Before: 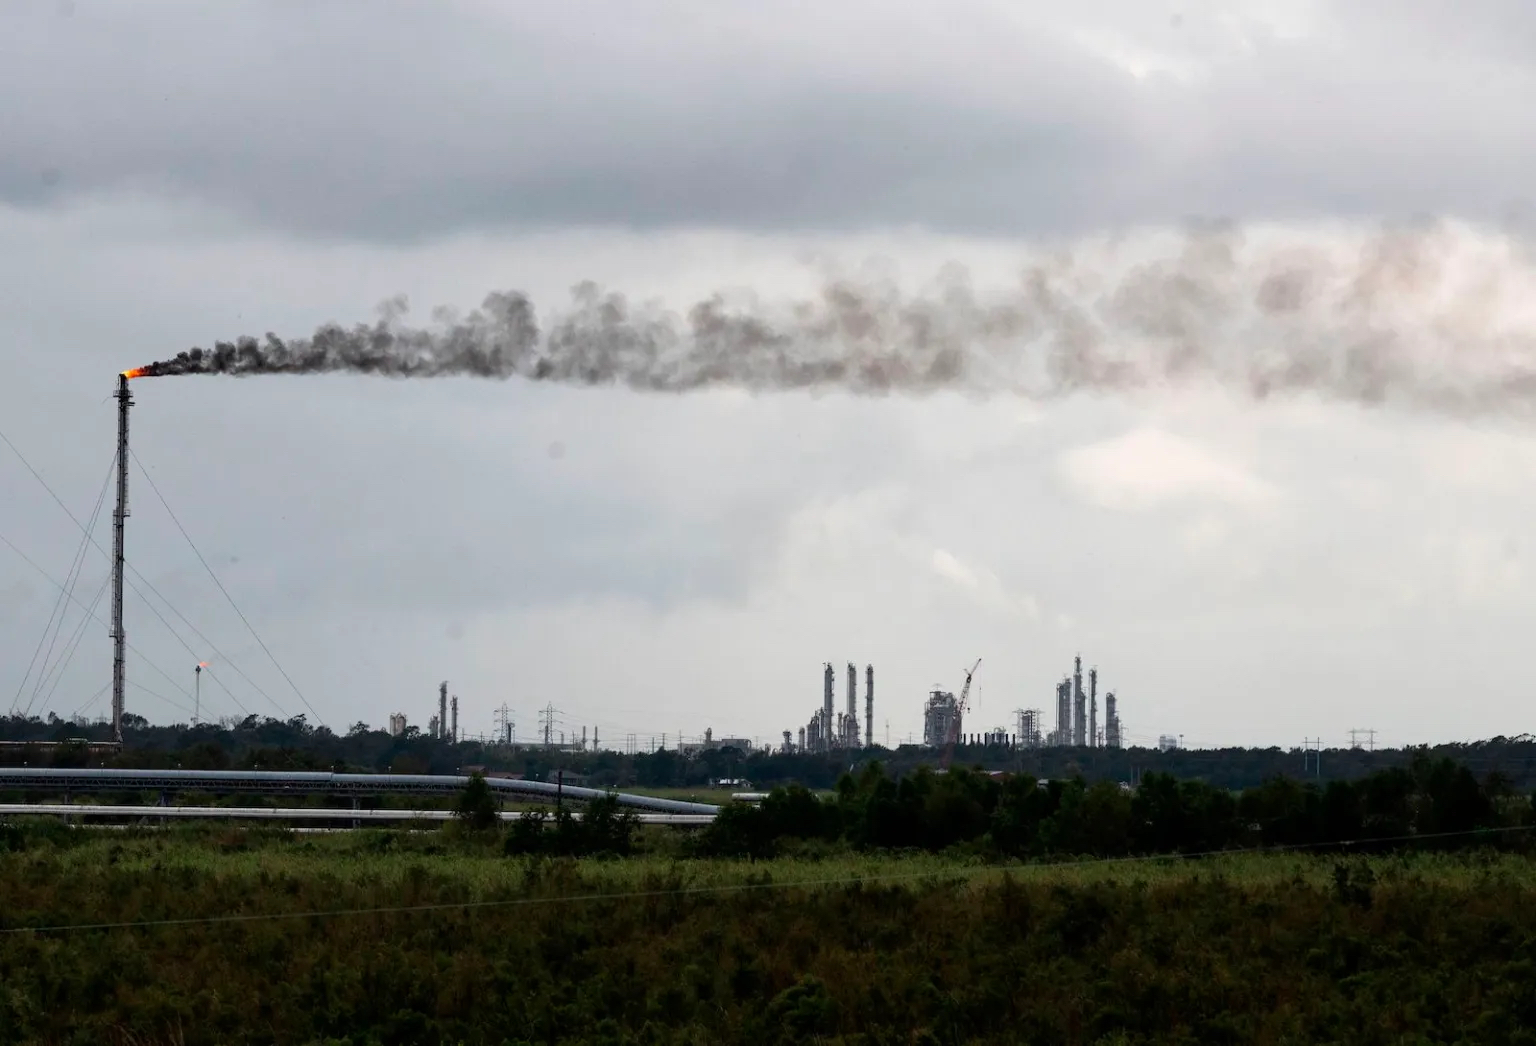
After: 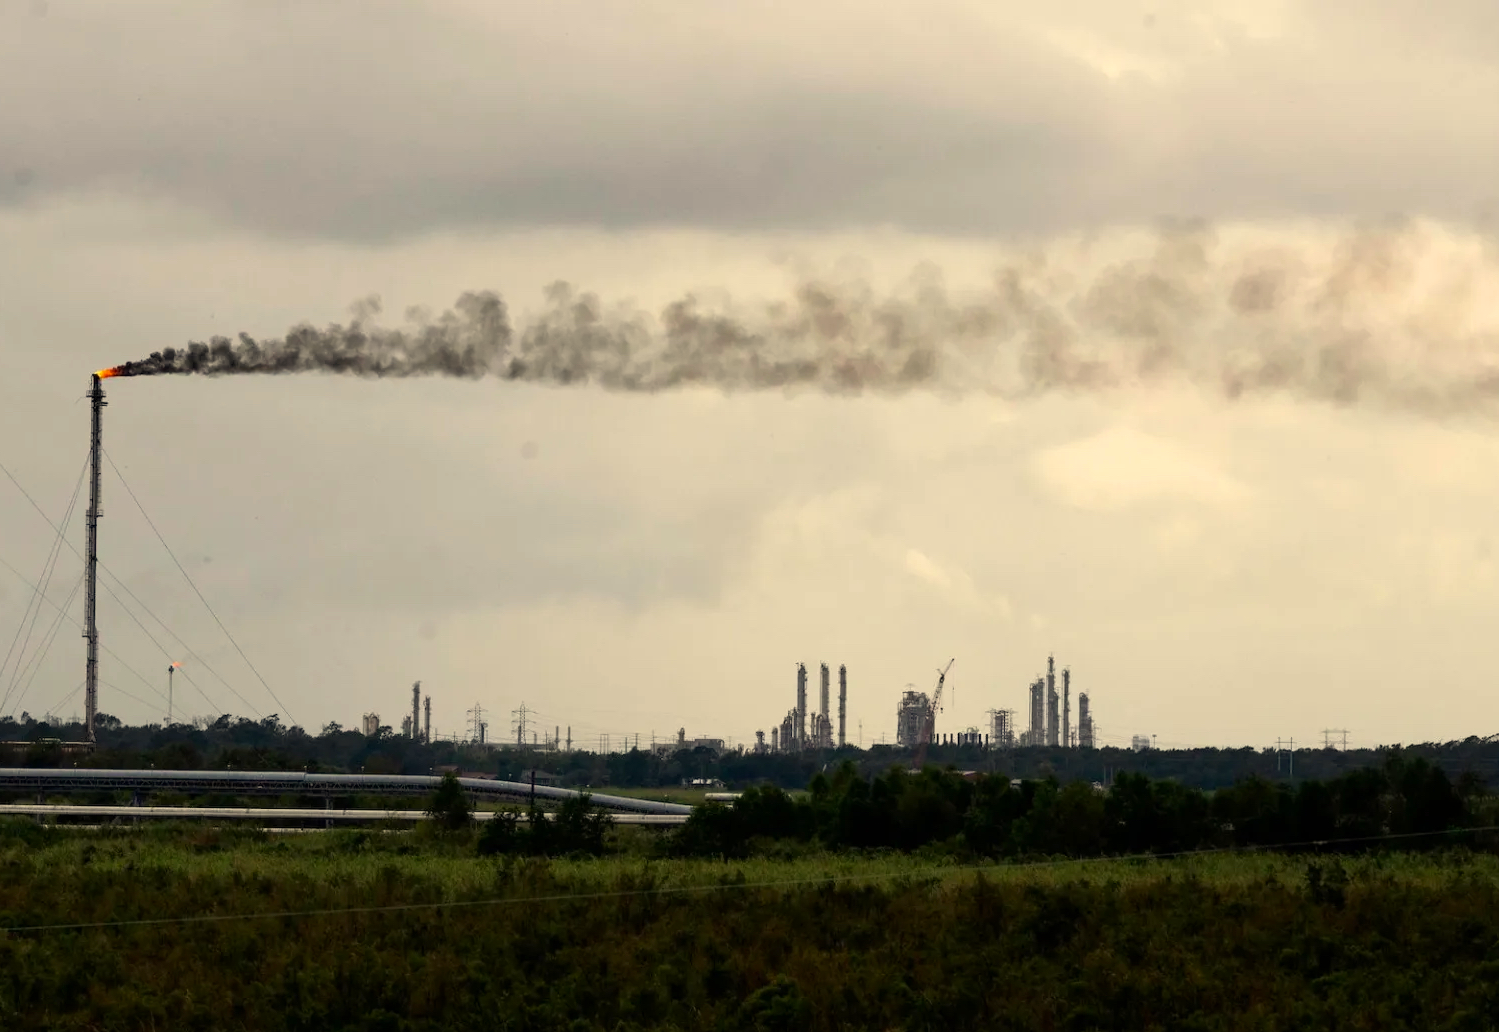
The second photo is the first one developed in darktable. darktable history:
crop and rotate: left 1.774%, right 0.633%, bottom 1.28%
color correction: highlights a* 2.72, highlights b* 22.8
